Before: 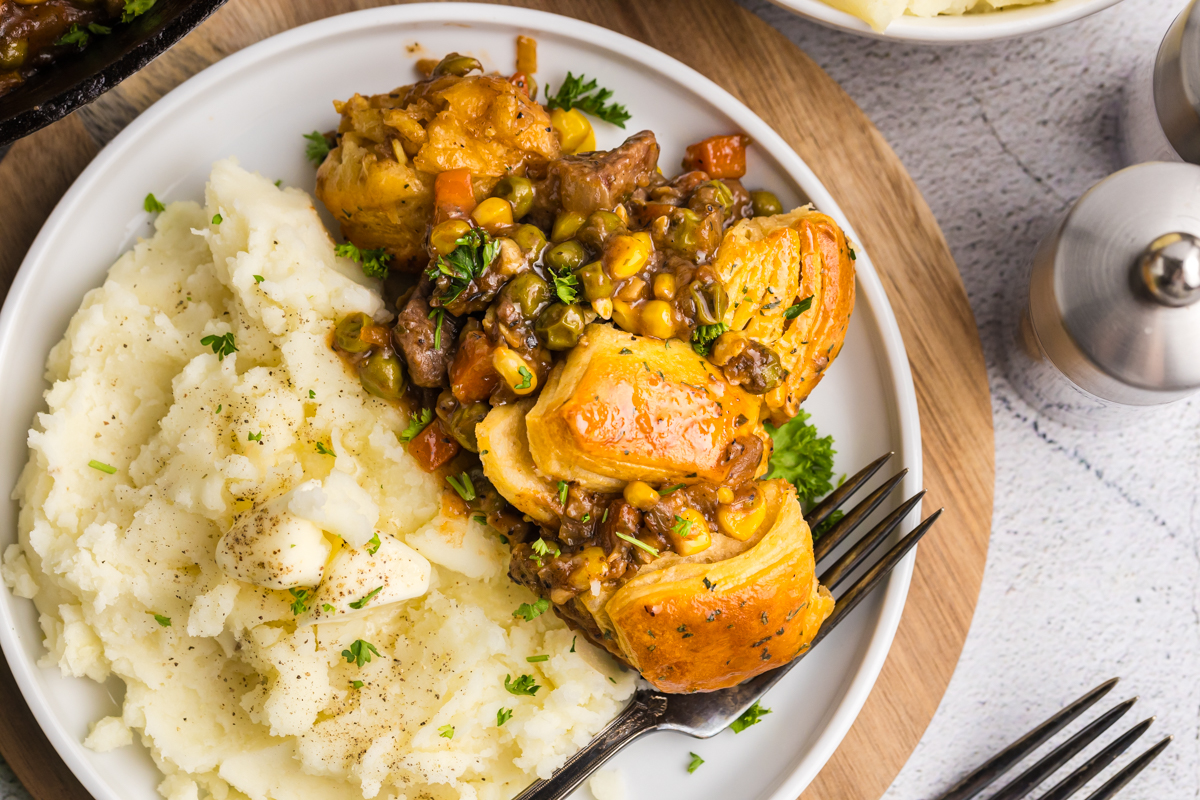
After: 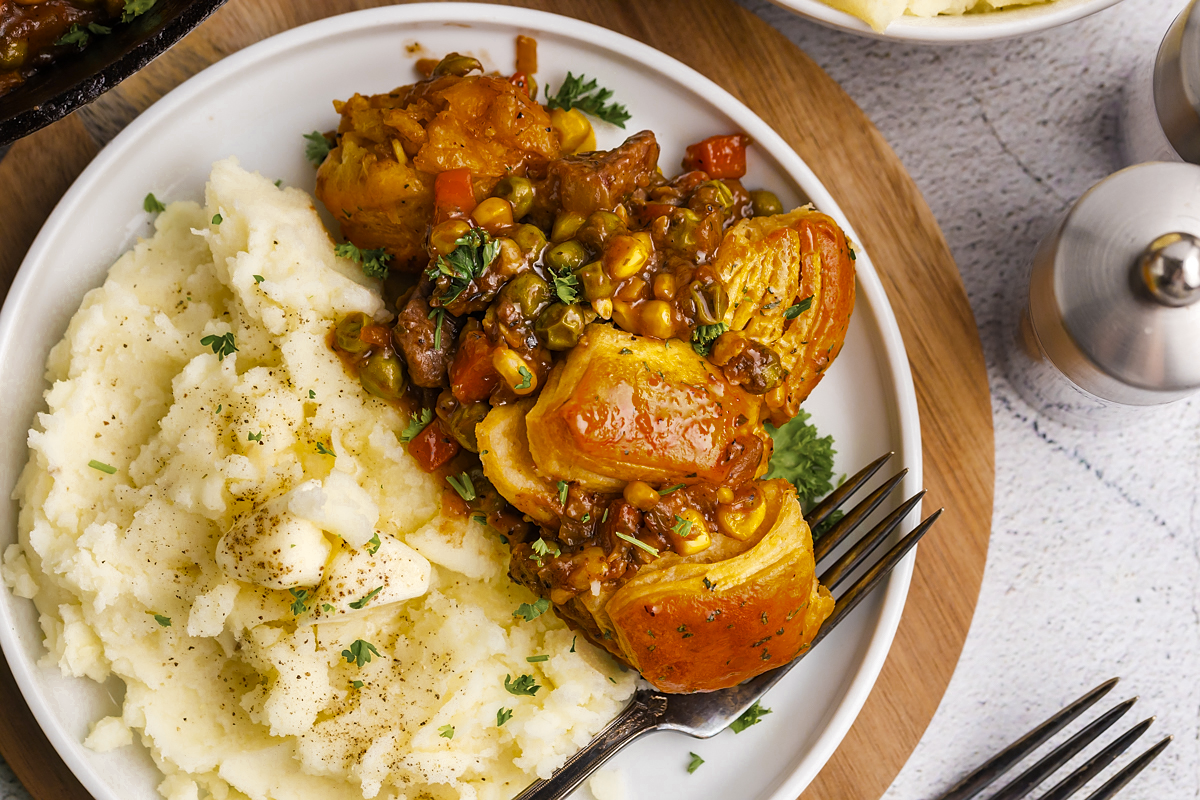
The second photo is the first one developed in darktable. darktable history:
sharpen: radius 0.969, amount 0.604
color zones: curves: ch0 [(0.11, 0.396) (0.195, 0.36) (0.25, 0.5) (0.303, 0.412) (0.357, 0.544) (0.75, 0.5) (0.967, 0.328)]; ch1 [(0, 0.468) (0.112, 0.512) (0.202, 0.6) (0.25, 0.5) (0.307, 0.352) (0.357, 0.544) (0.75, 0.5) (0.963, 0.524)]
